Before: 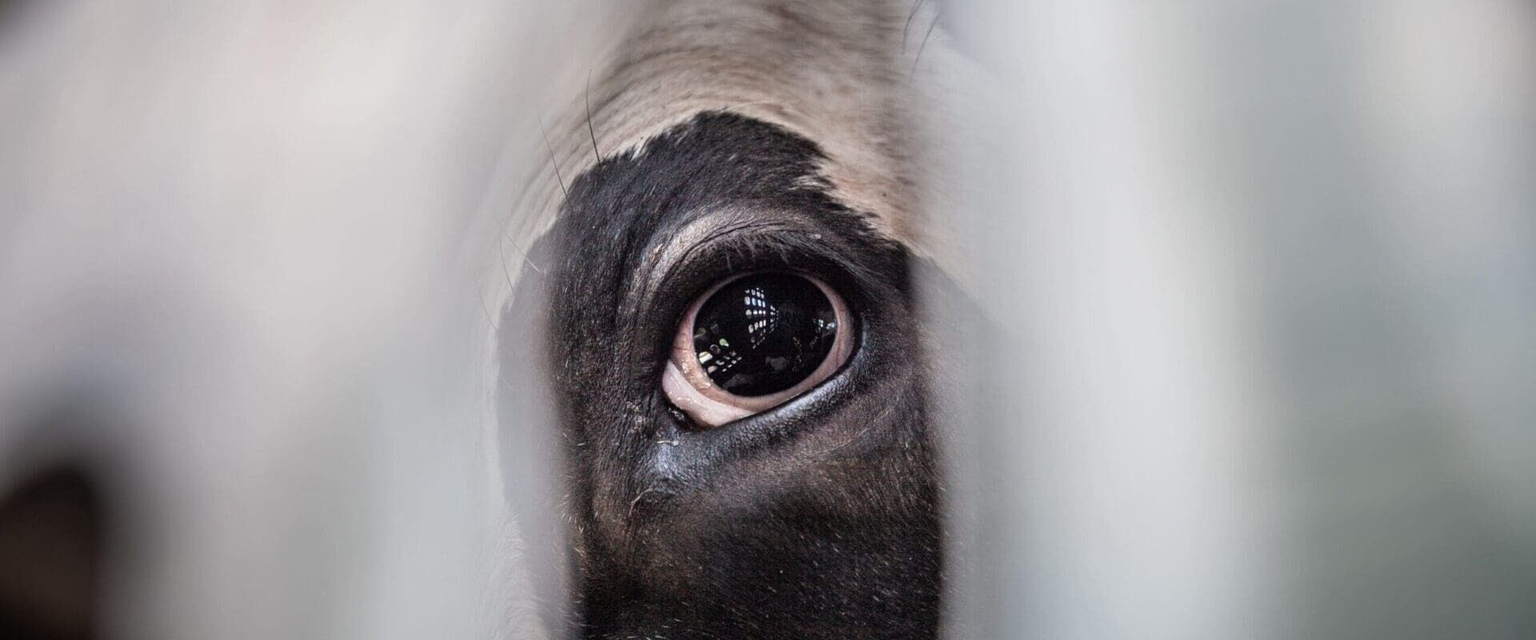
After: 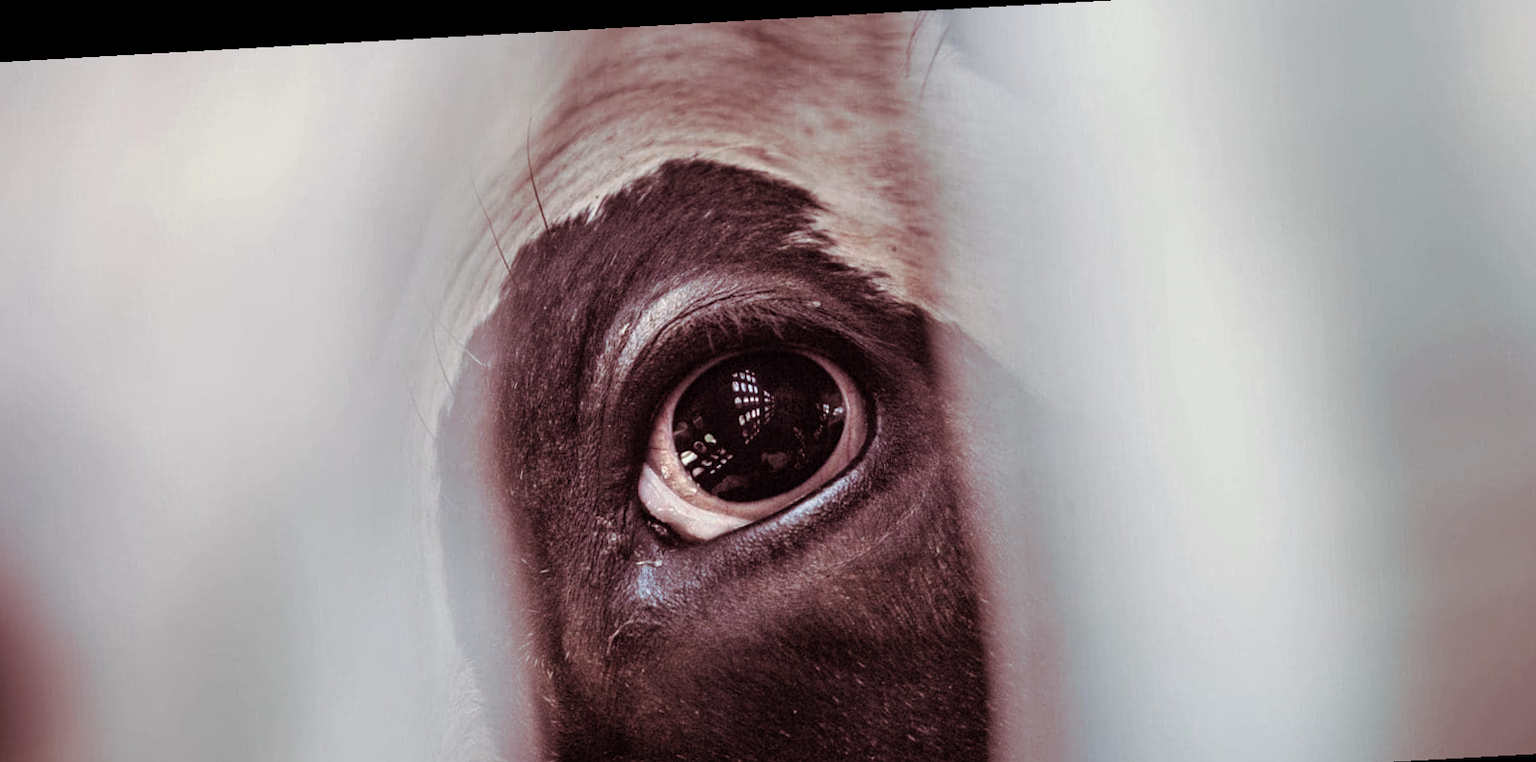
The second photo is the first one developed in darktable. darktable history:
rotate and perspective: rotation -3.18°, automatic cropping off
split-toning: on, module defaults
crop: left 9.929%, top 3.475%, right 9.188%, bottom 9.529%
